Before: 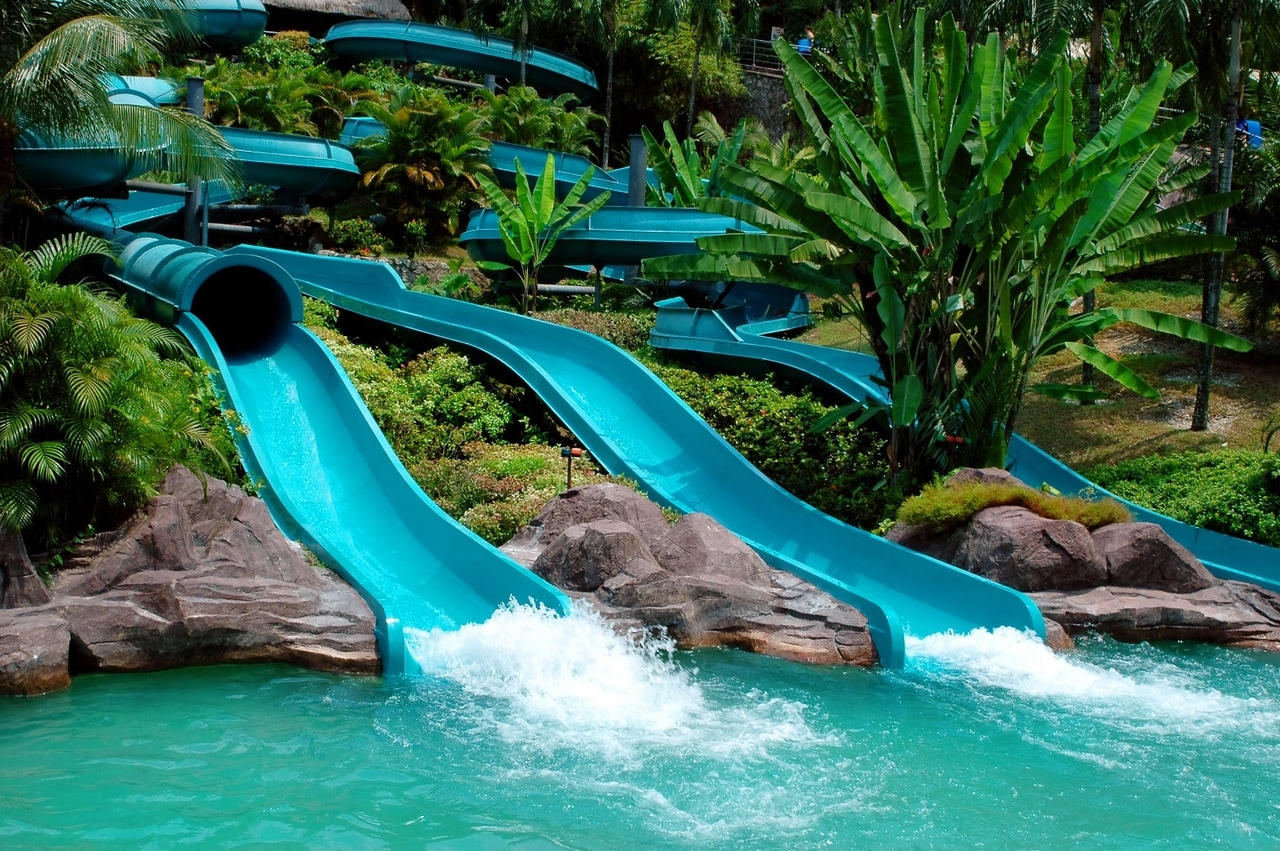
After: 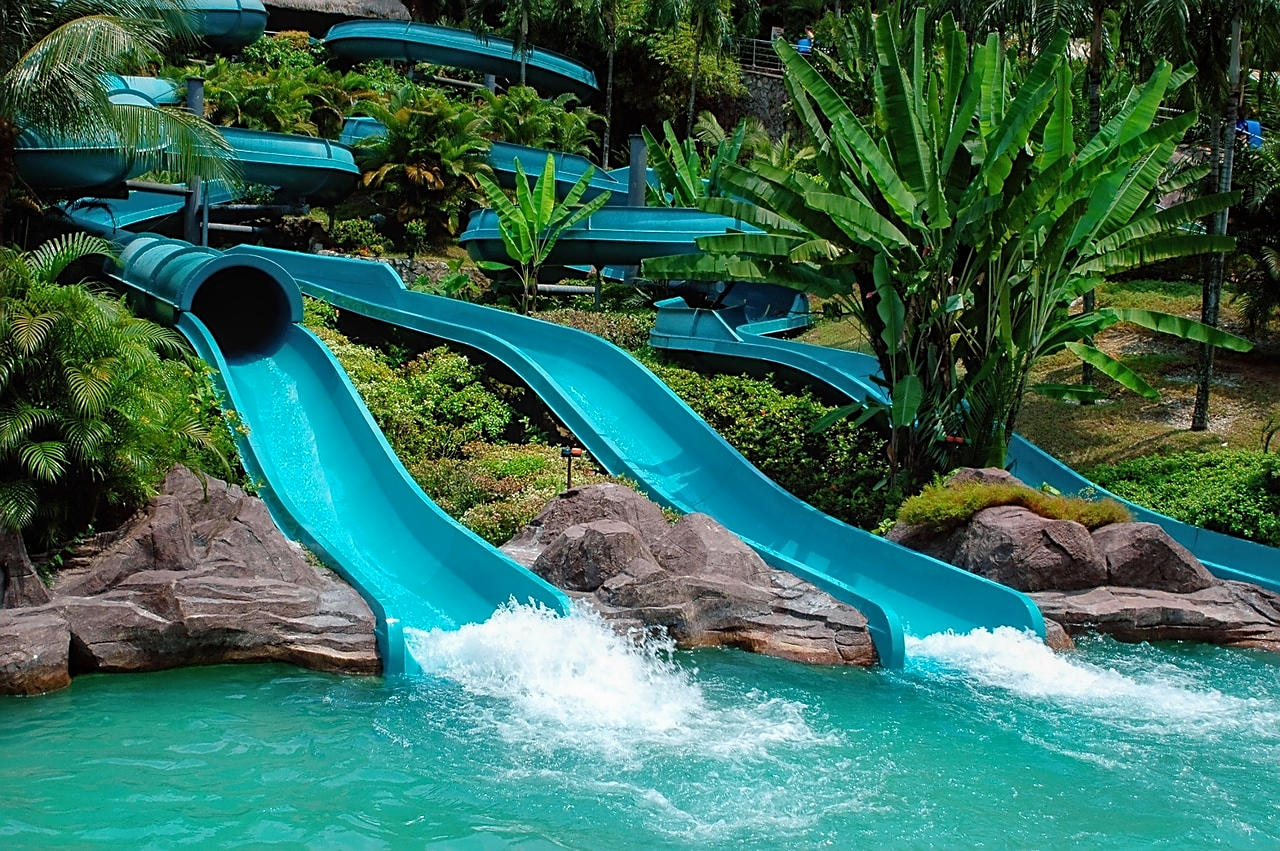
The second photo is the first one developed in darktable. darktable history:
white balance: red 1, blue 1
shadows and highlights: shadows 25, highlights -25
sharpen: amount 0.6
local contrast: detail 110%
